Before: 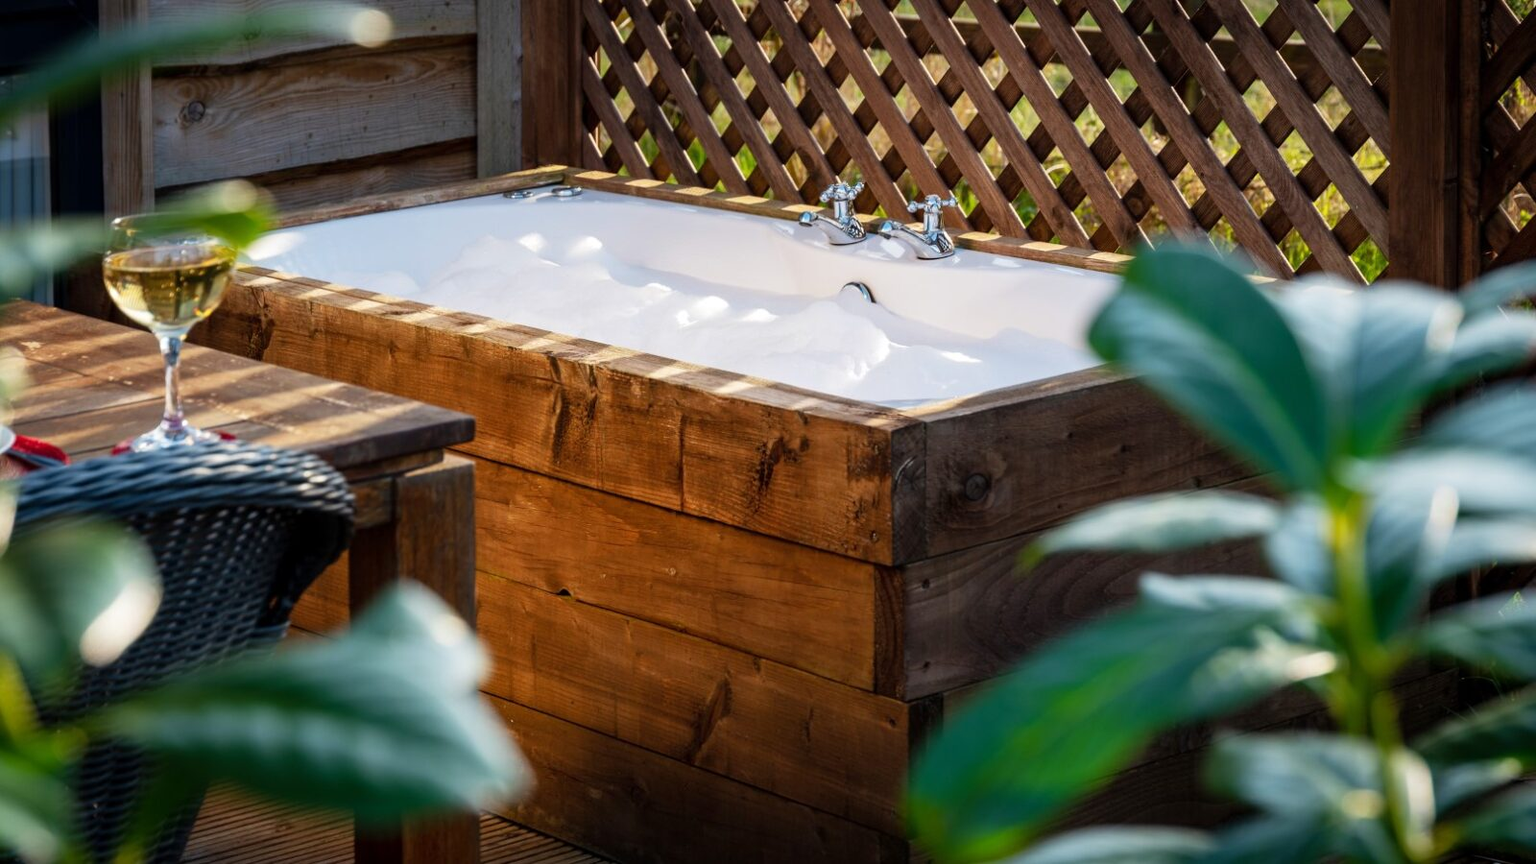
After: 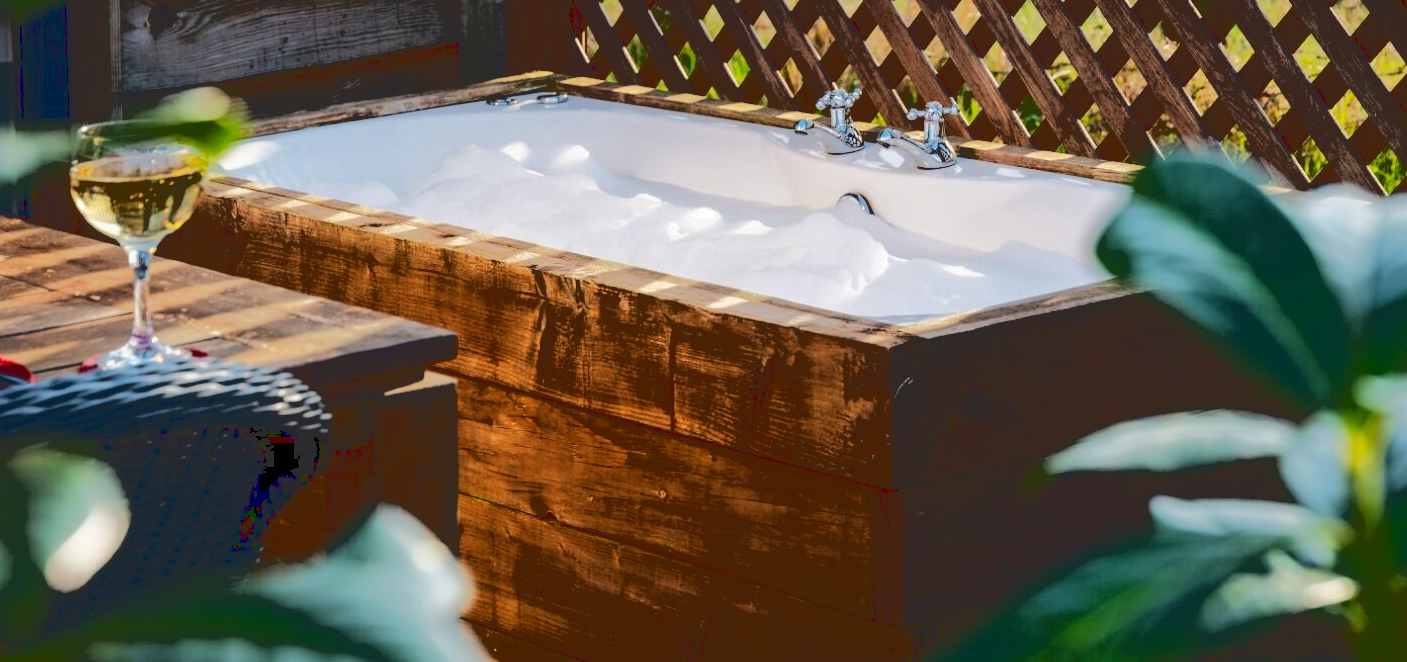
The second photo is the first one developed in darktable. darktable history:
base curve: curves: ch0 [(0.065, 0.026) (0.236, 0.358) (0.53, 0.546) (0.777, 0.841) (0.924, 0.992)], preserve colors average RGB
crop and rotate: left 2.425%, top 11.305%, right 9.6%, bottom 15.08%
shadows and highlights: shadows -20, white point adjustment -2, highlights -35
